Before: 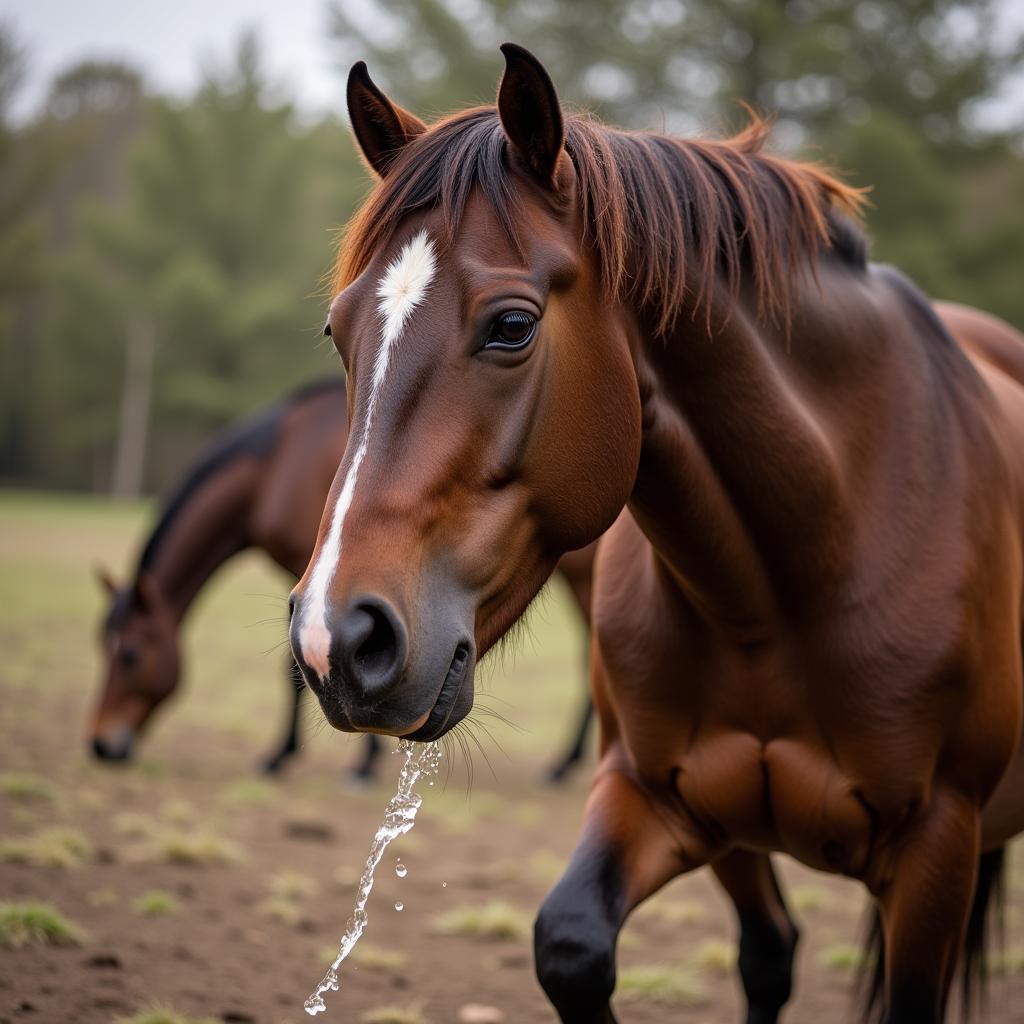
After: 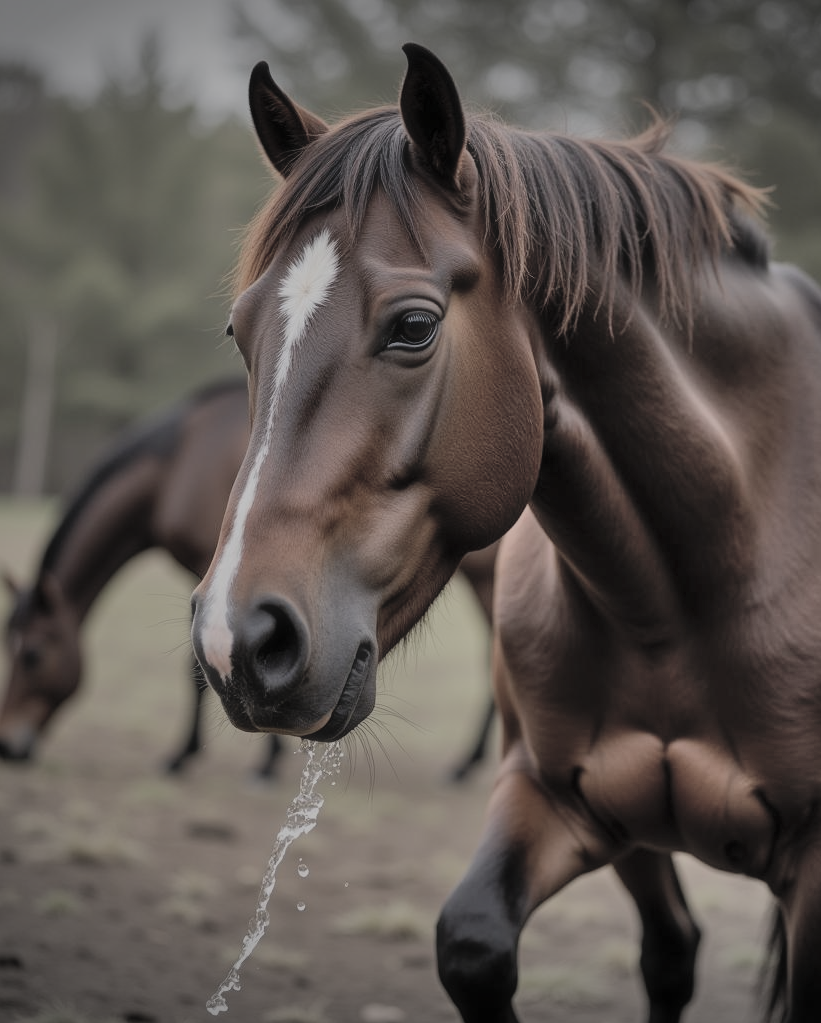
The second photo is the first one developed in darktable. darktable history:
exposure: exposure -1.365 EV, compensate exposure bias true, compensate highlight preservation false
crop and rotate: left 9.596%, right 10.164%
haze removal: strength -0.093, compatibility mode true, adaptive false
vignetting: fall-off start 89.28%, fall-off radius 44.47%, width/height ratio 1.157
contrast brightness saturation: brightness 0.189, saturation -0.494
shadows and highlights: shadows 60.45, soften with gaussian
